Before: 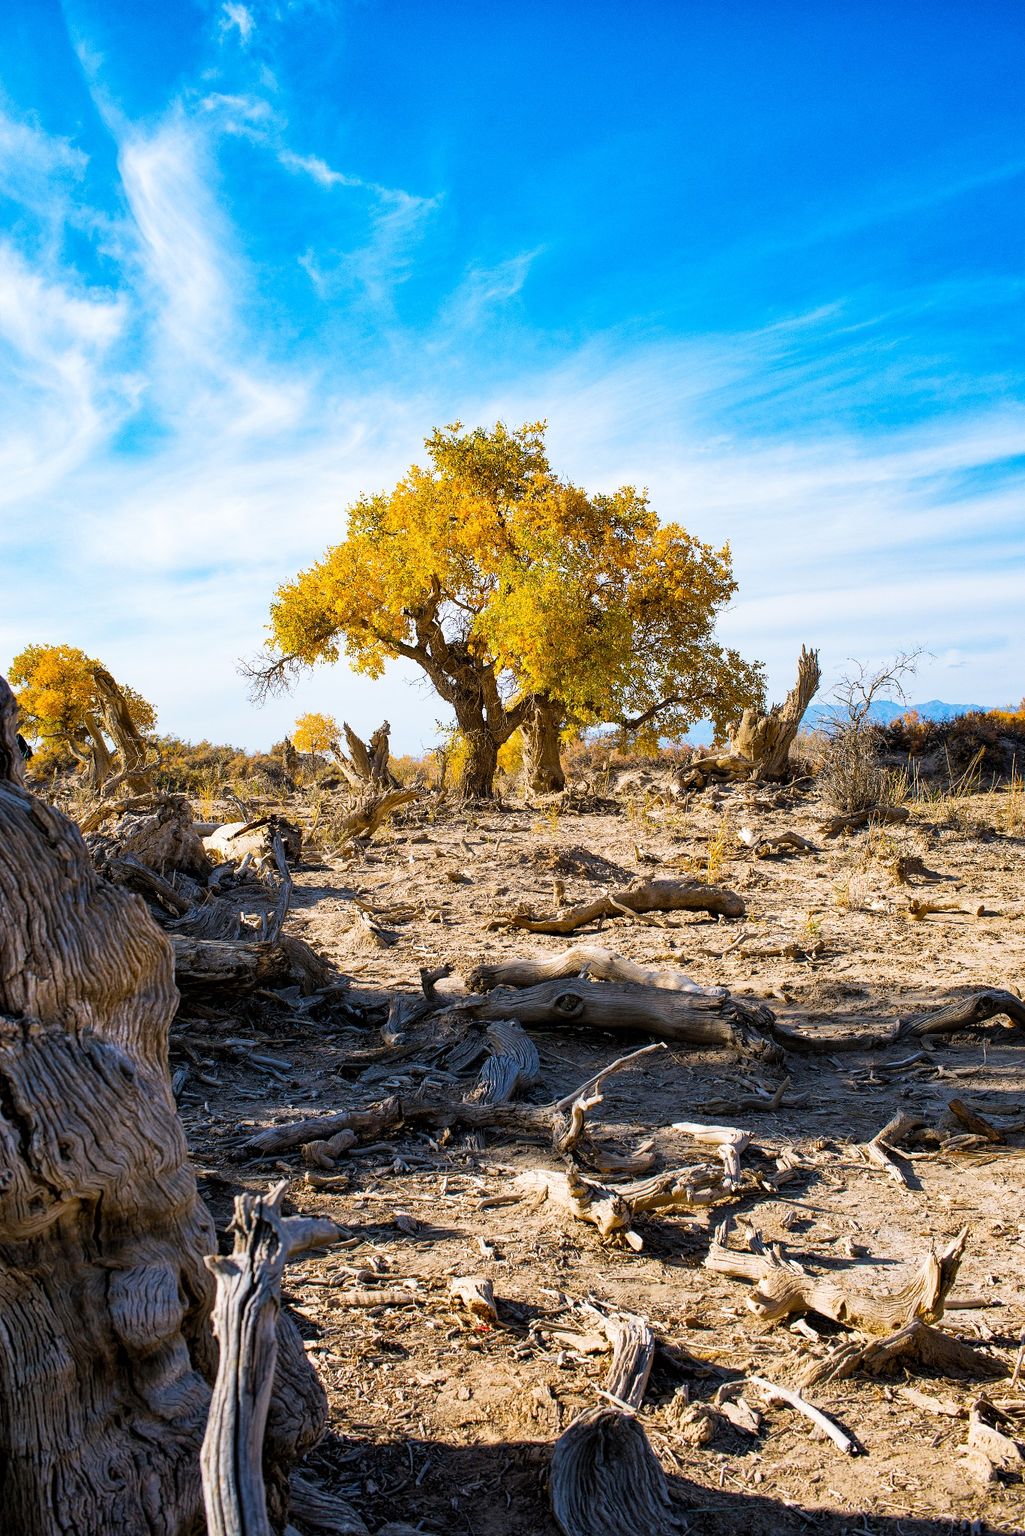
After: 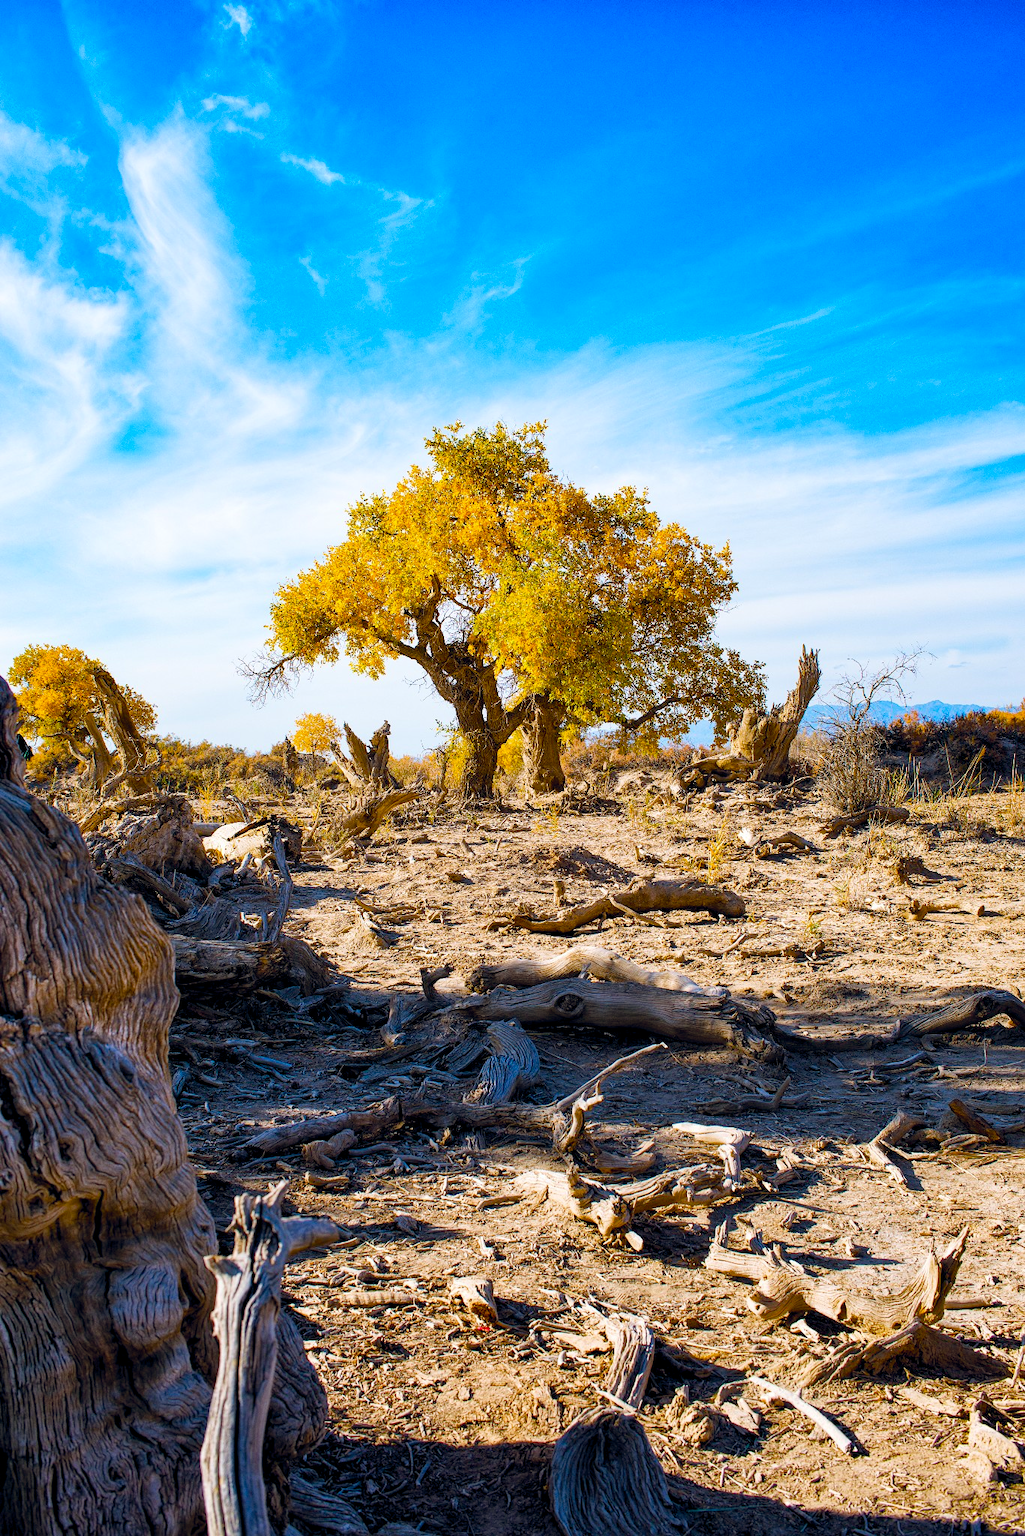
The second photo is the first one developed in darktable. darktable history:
color balance rgb: global offset › chroma 0.059%, global offset › hue 254.13°, perceptual saturation grading › global saturation 20%, perceptual saturation grading › highlights -25.343%, perceptual saturation grading › shadows 49.692%, global vibrance 20%
